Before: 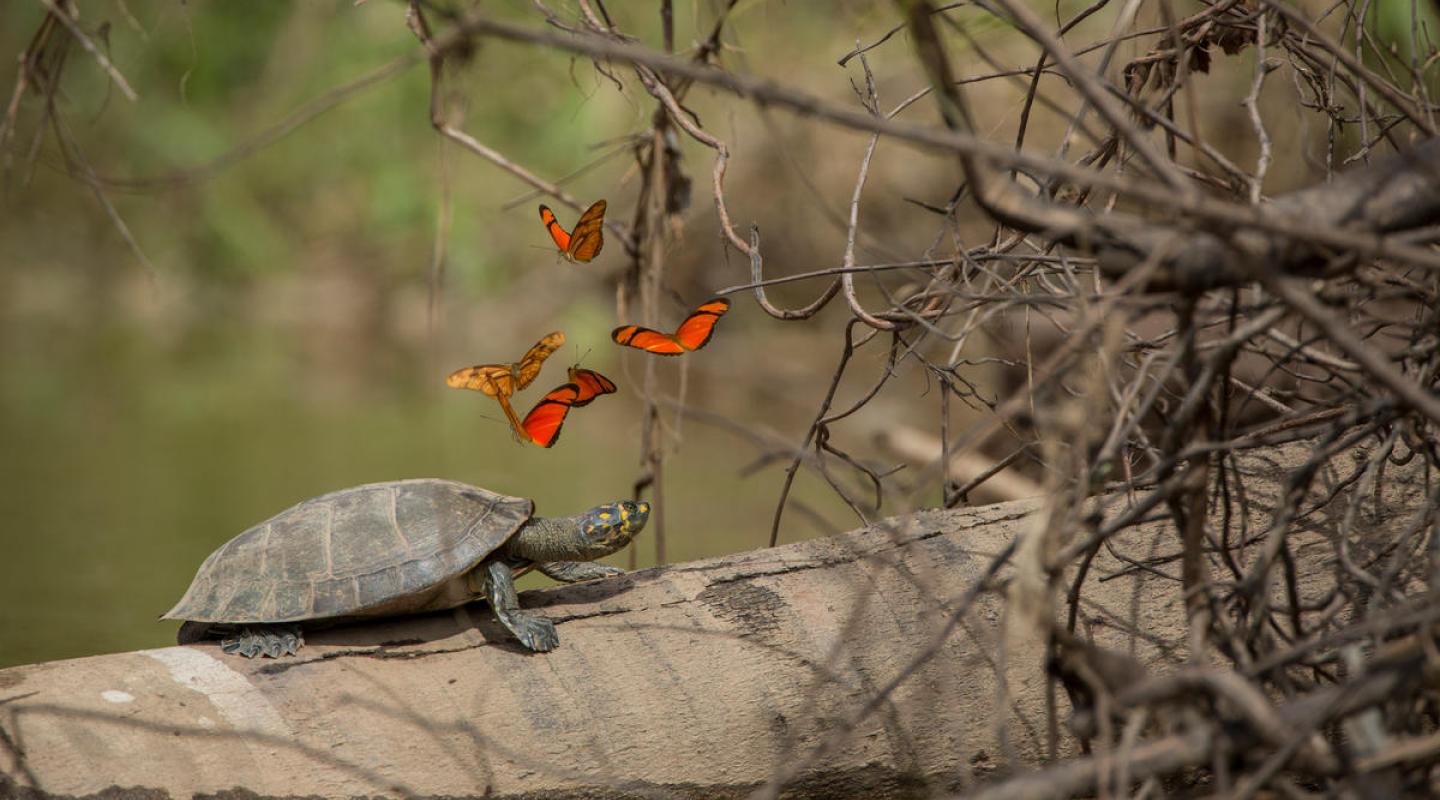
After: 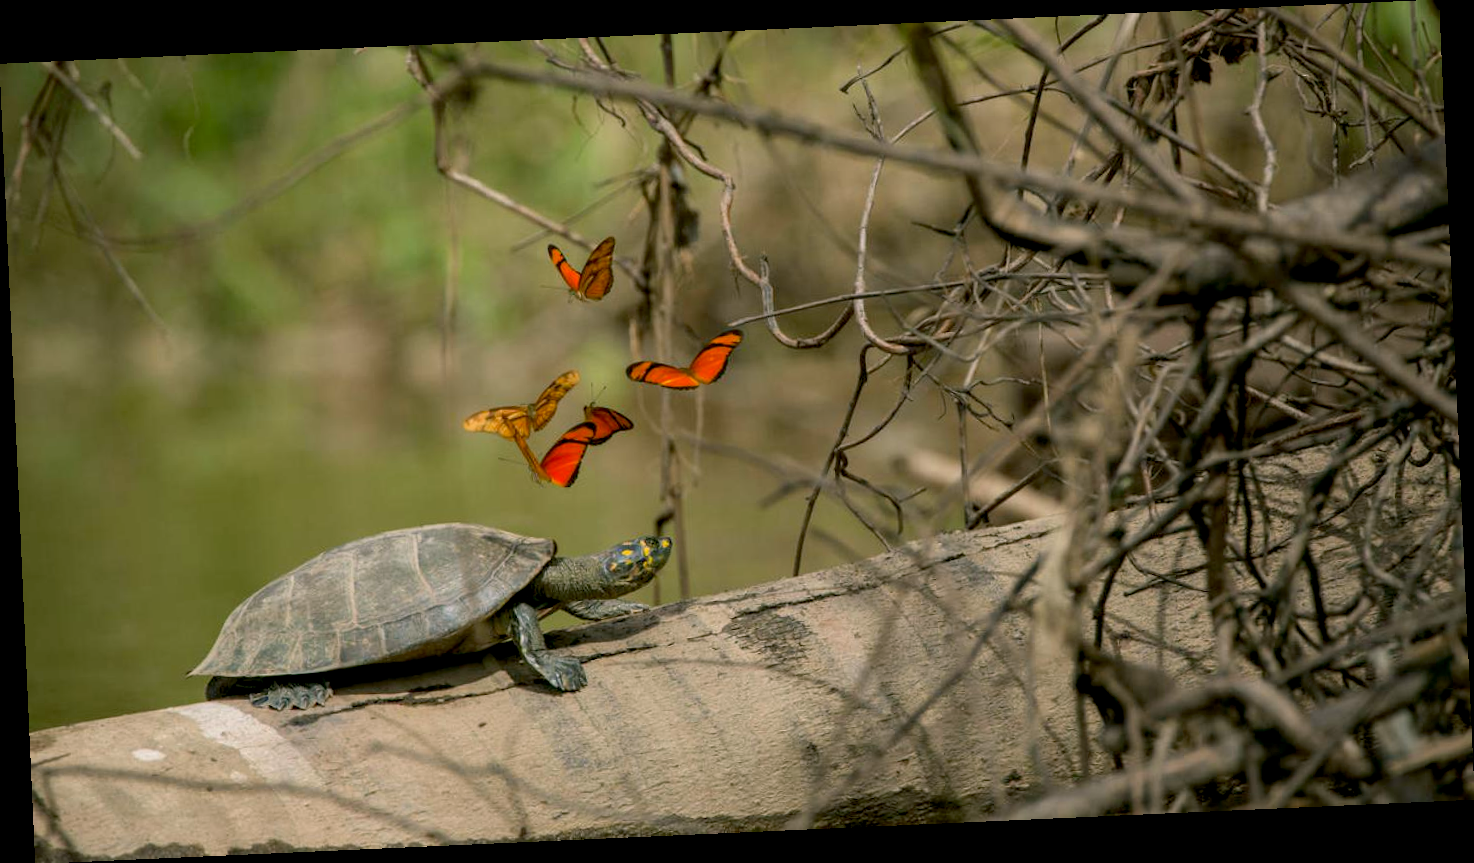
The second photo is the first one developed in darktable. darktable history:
rotate and perspective: rotation -2.56°, automatic cropping off
color correction: highlights a* 4.02, highlights b* 4.98, shadows a* -7.55, shadows b* 4.98
exposure: black level correction 0.009, exposure 0.119 EV, compensate highlight preservation false
white balance: red 0.976, blue 1.04
